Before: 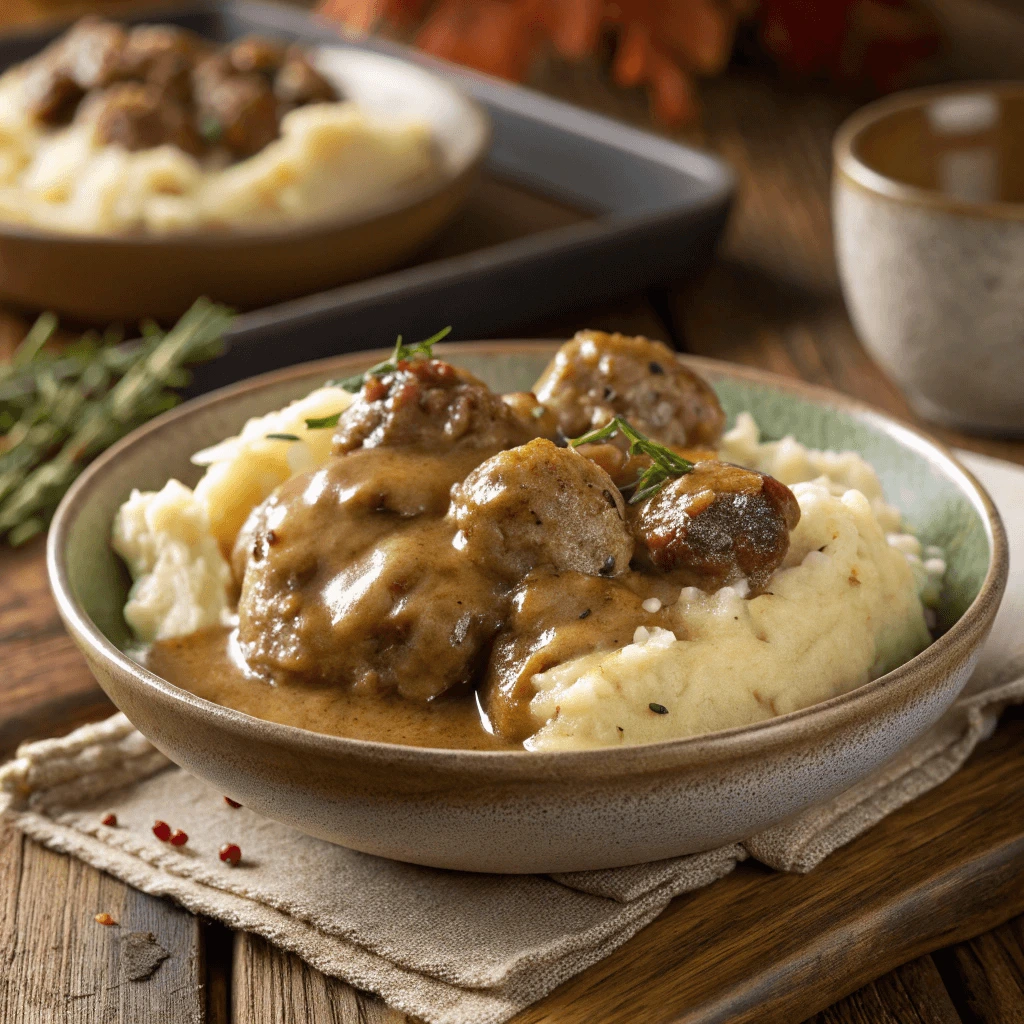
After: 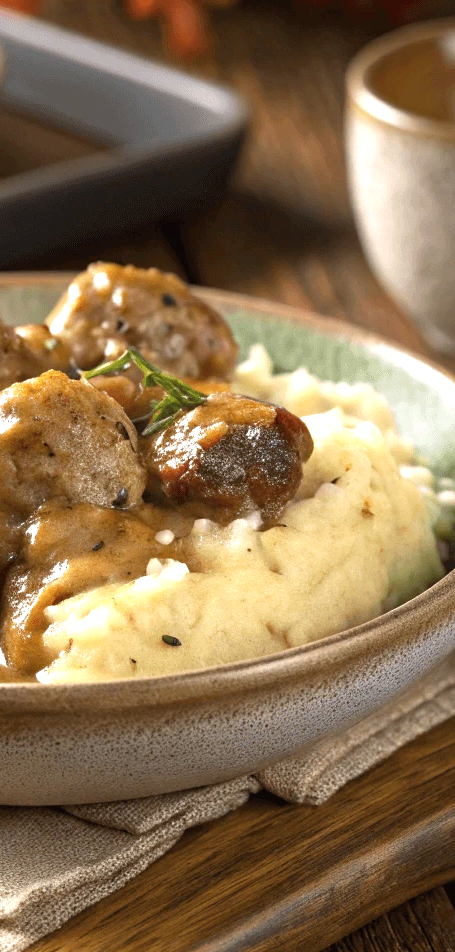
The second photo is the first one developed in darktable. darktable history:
shadows and highlights: shadows 12, white point adjustment 1.2, soften with gaussian
crop: left 47.628%, top 6.643%, right 7.874%
exposure: black level correction 0, exposure 0.7 EV, compensate exposure bias true, compensate highlight preservation false
